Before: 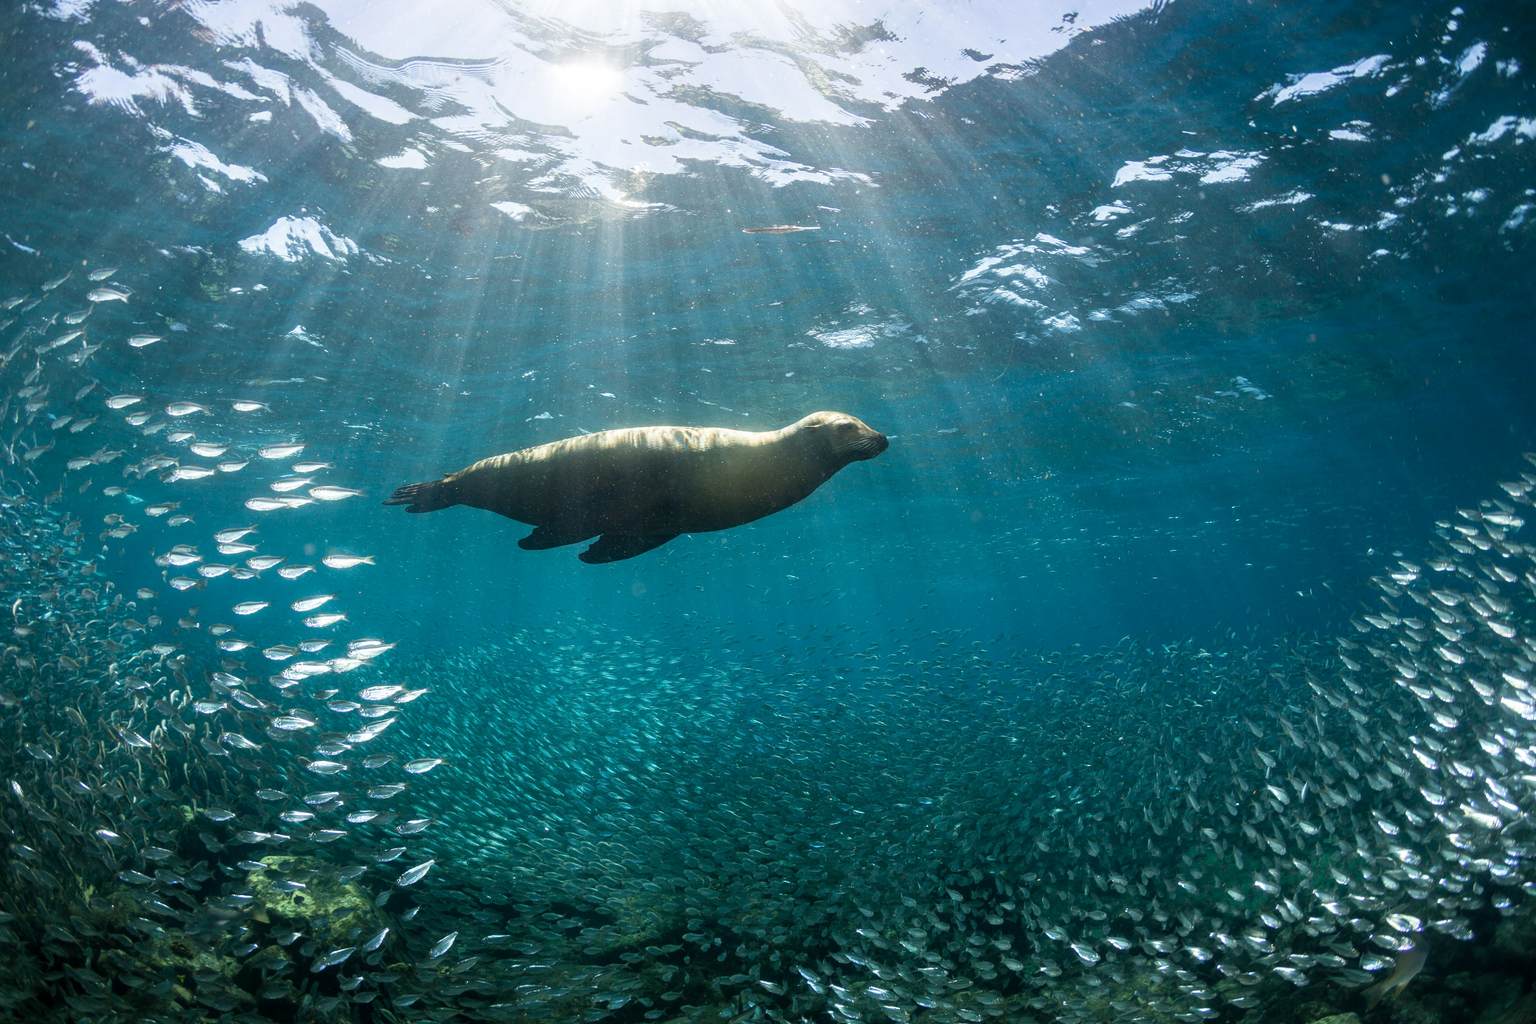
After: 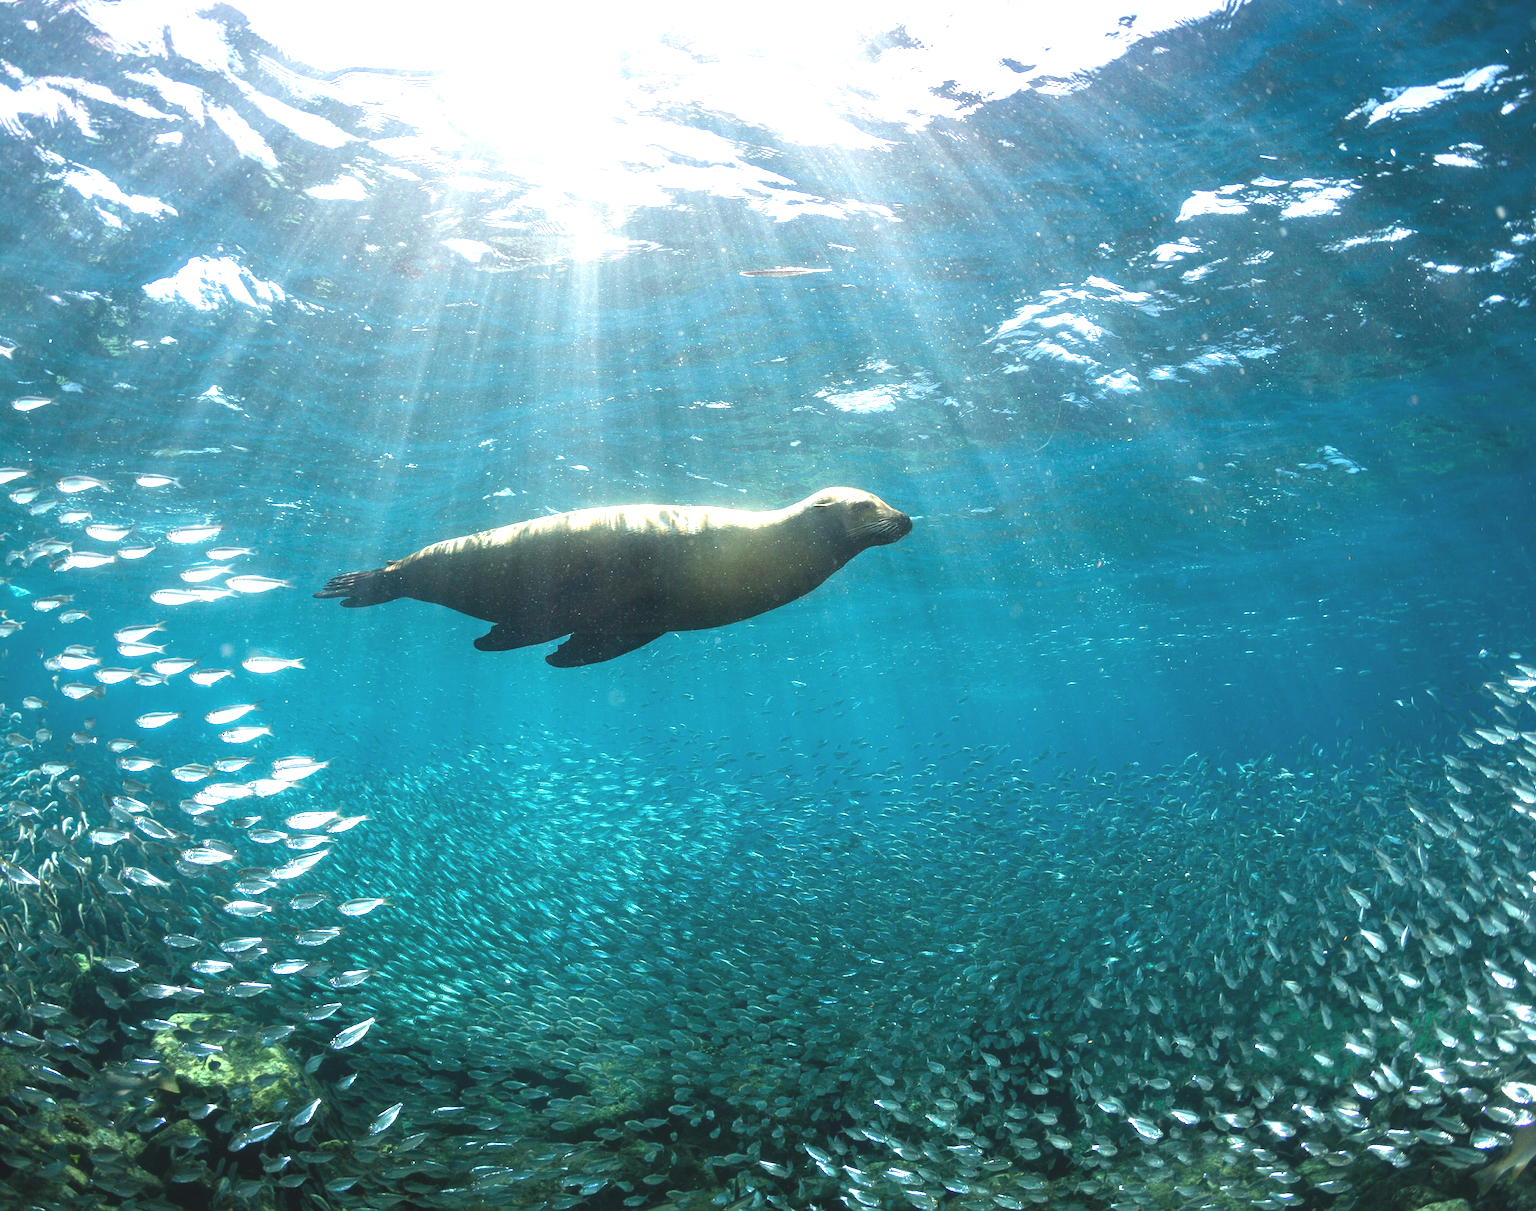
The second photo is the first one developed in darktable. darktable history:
crop: left 7.701%, right 7.811%
exposure: black level correction -0.005, exposure 1 EV, compensate exposure bias true, compensate highlight preservation false
